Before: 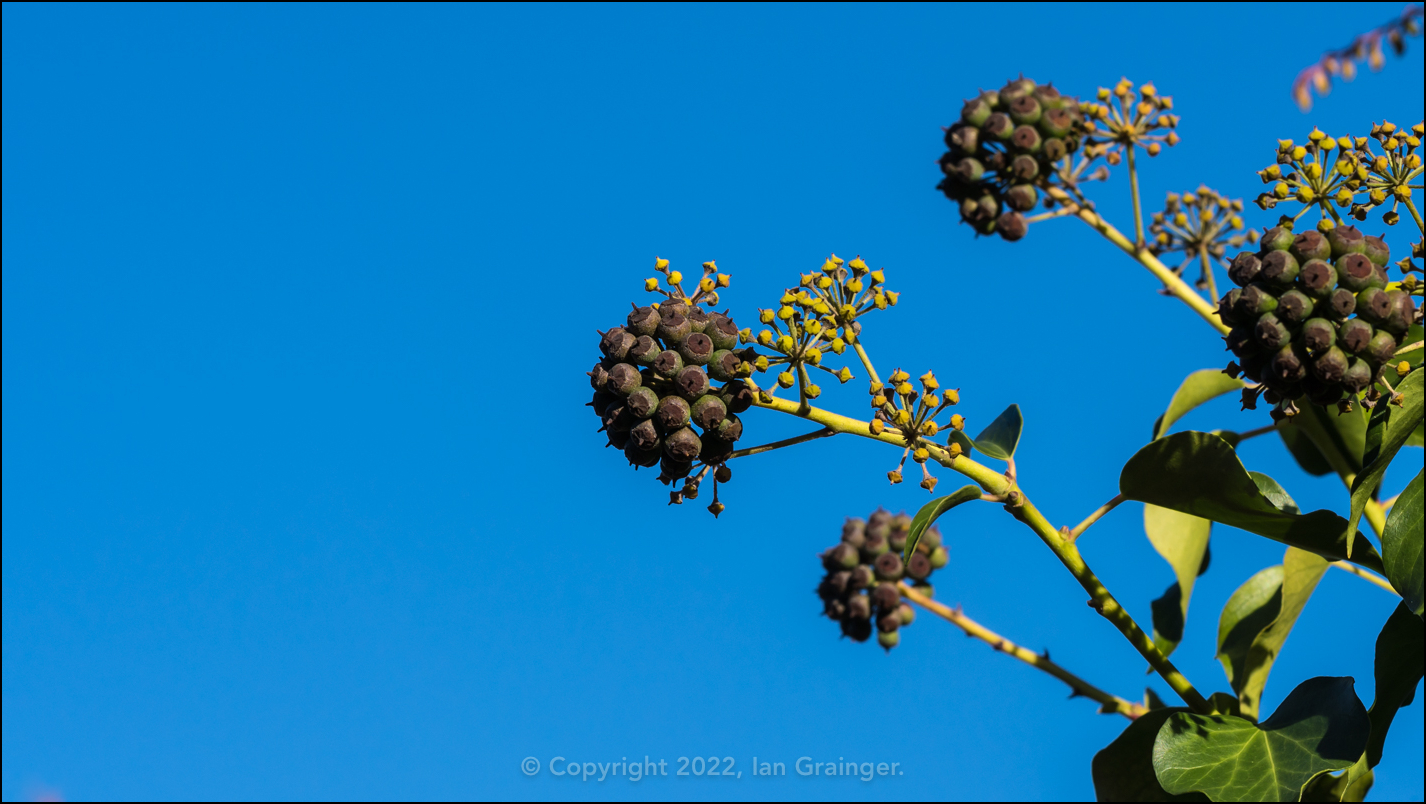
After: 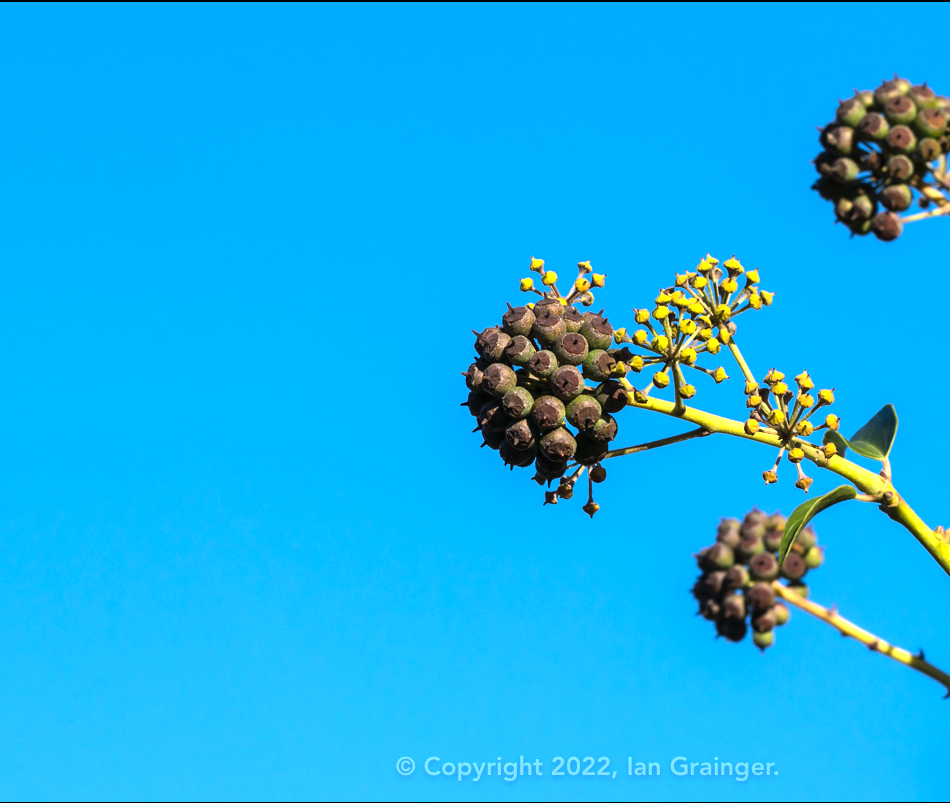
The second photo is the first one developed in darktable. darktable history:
crop and rotate: left 8.786%, right 24.548%
exposure: exposure 1 EV, compensate highlight preservation false
